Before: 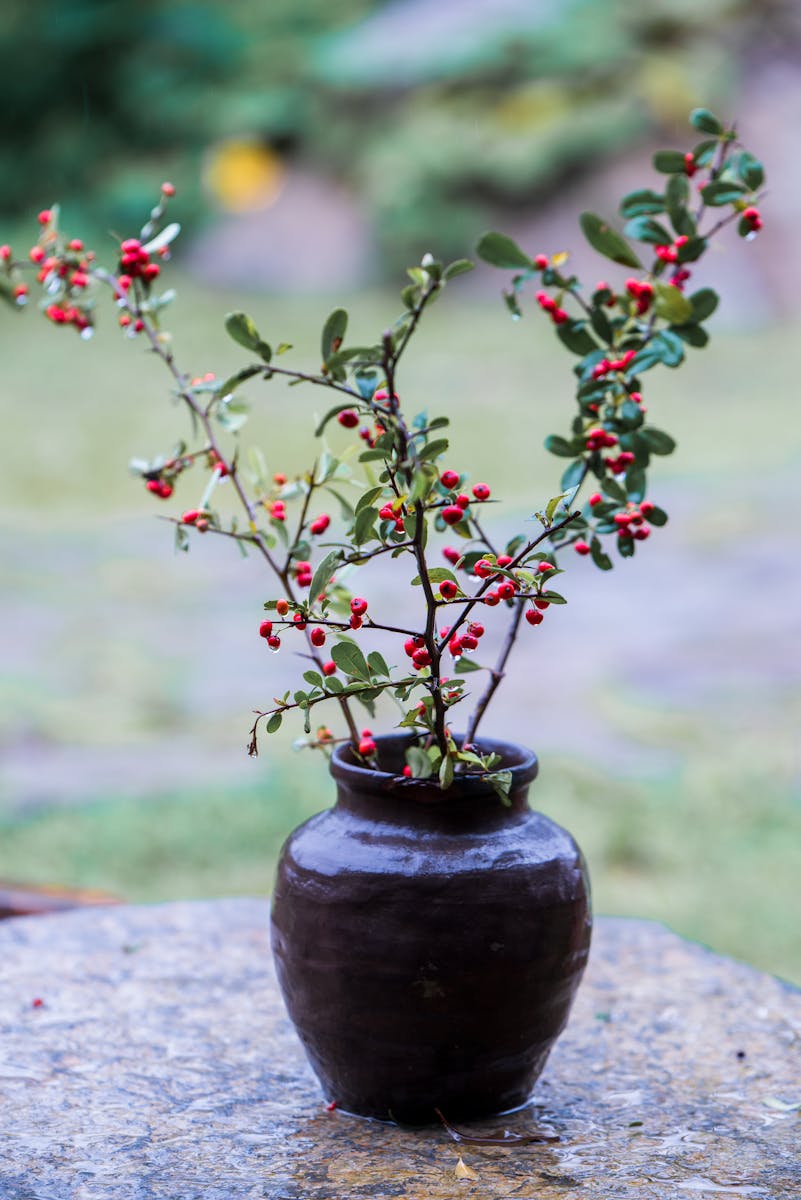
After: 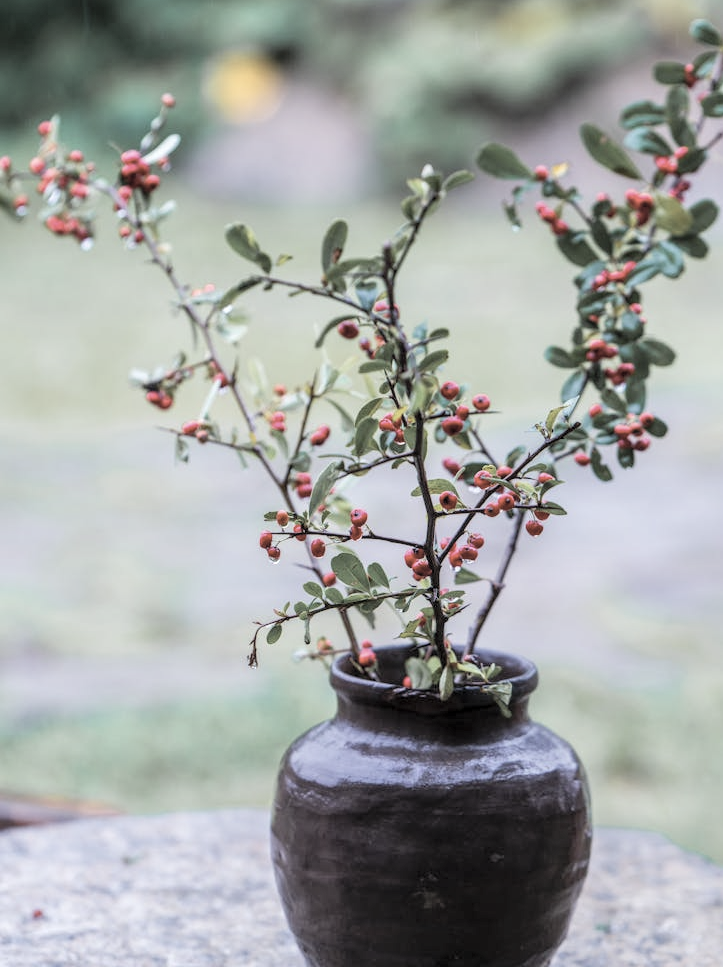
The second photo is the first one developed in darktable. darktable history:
crop: top 7.419%, right 9.685%, bottom 11.961%
local contrast: on, module defaults
contrast brightness saturation: brightness 0.186, saturation -0.487
